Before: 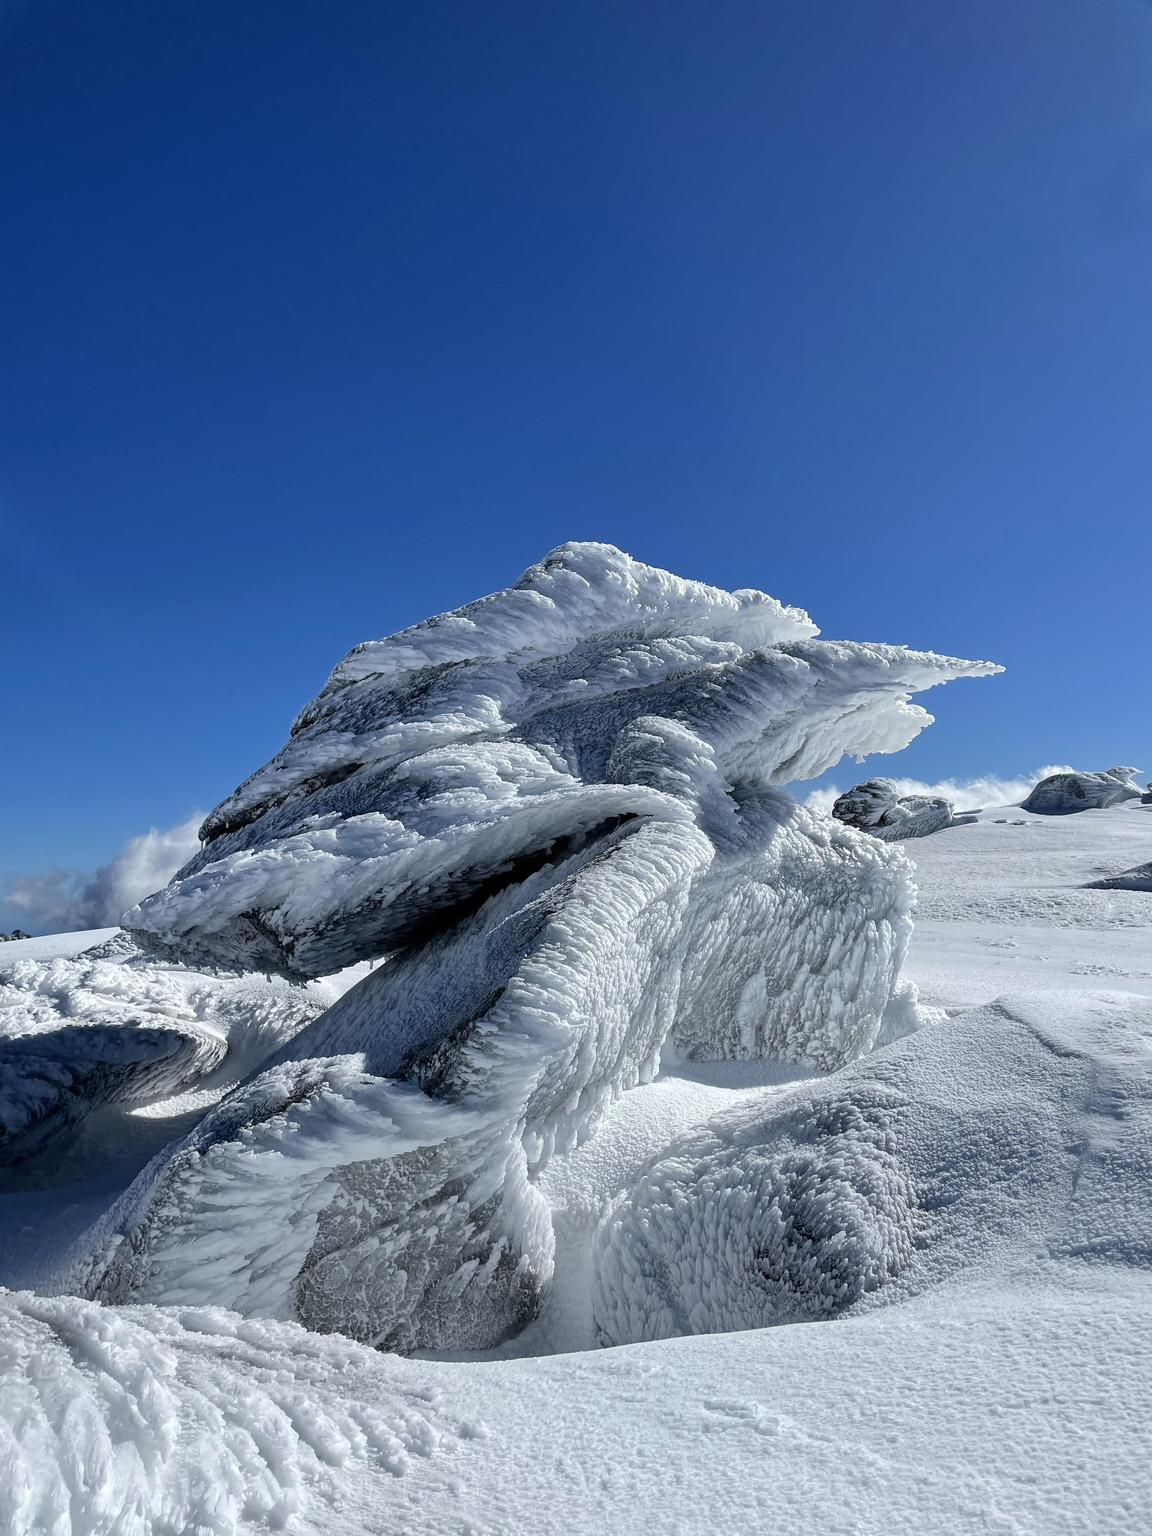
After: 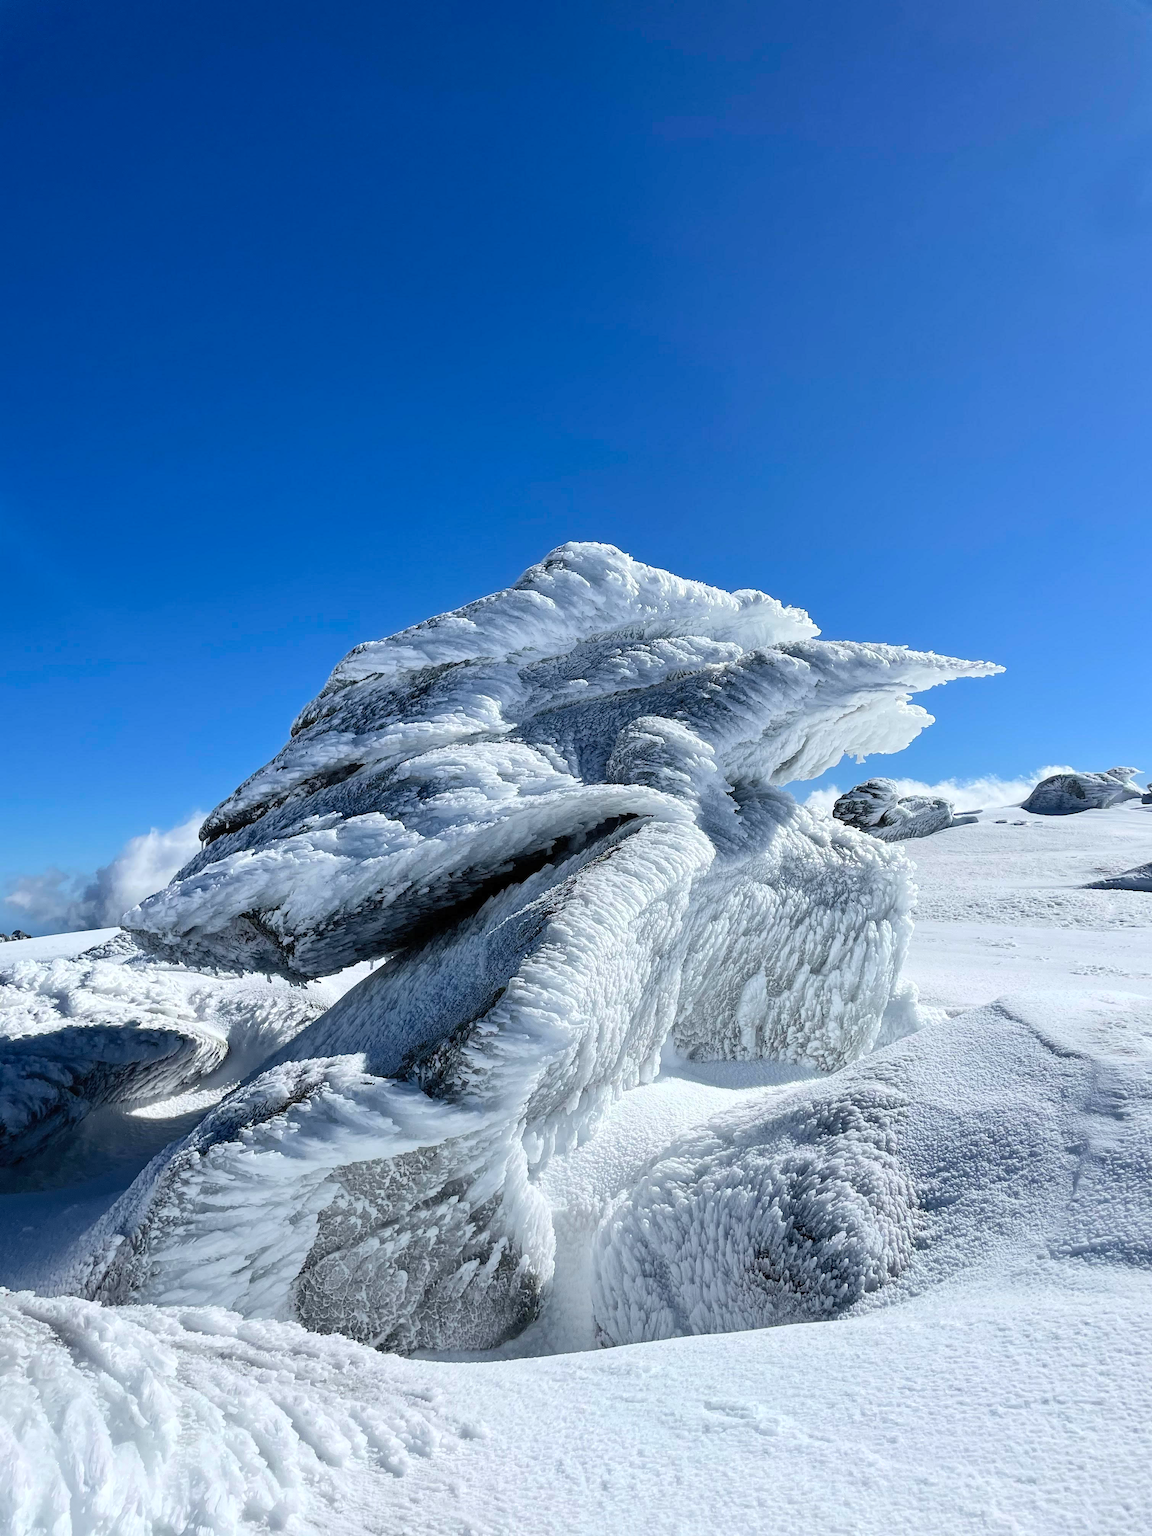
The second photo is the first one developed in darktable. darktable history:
contrast brightness saturation: contrast 0.202, brightness 0.155, saturation 0.136
